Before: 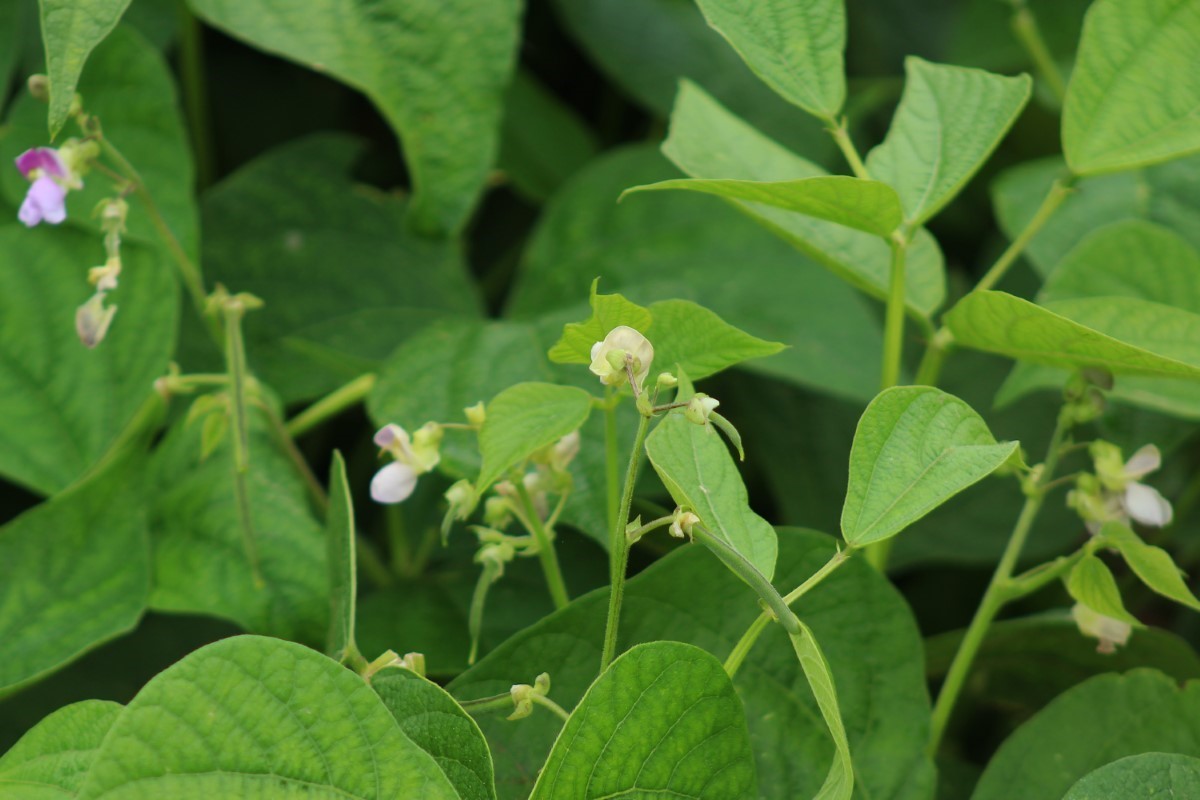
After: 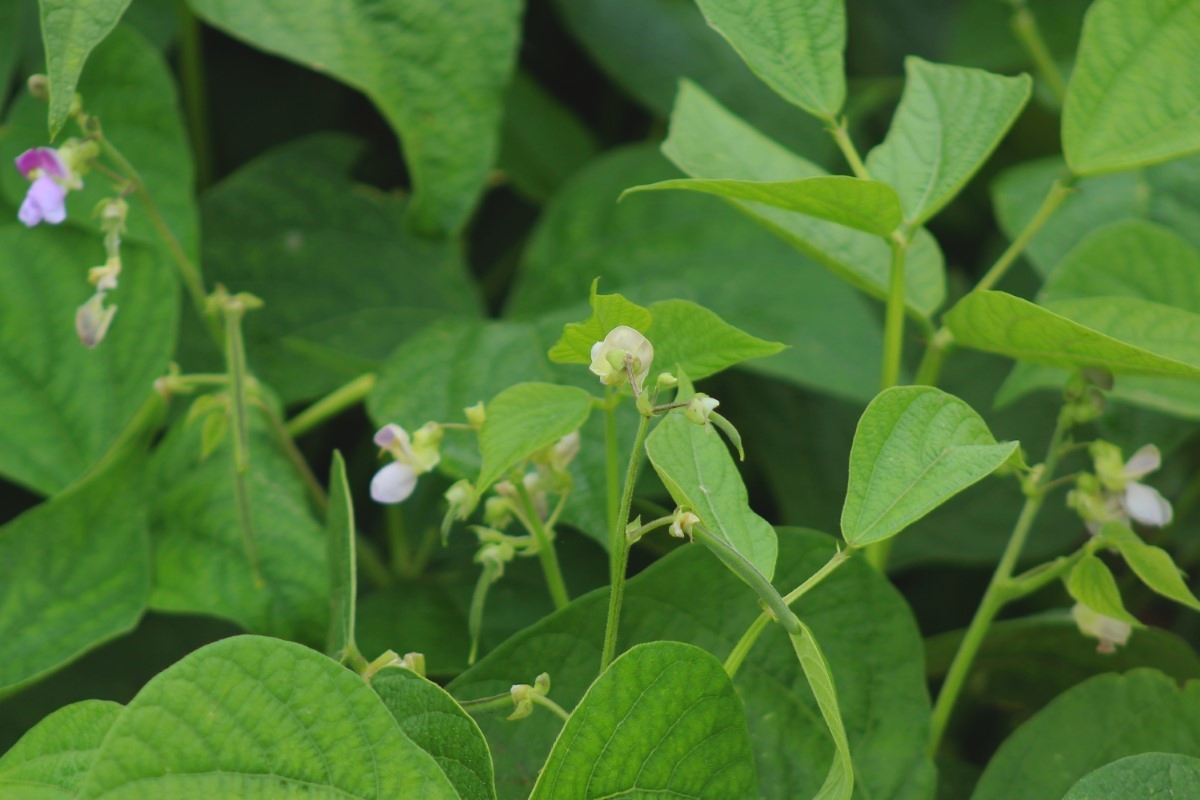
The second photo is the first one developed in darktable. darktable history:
white balance: red 0.984, blue 1.059
contrast brightness saturation: contrast -0.11
